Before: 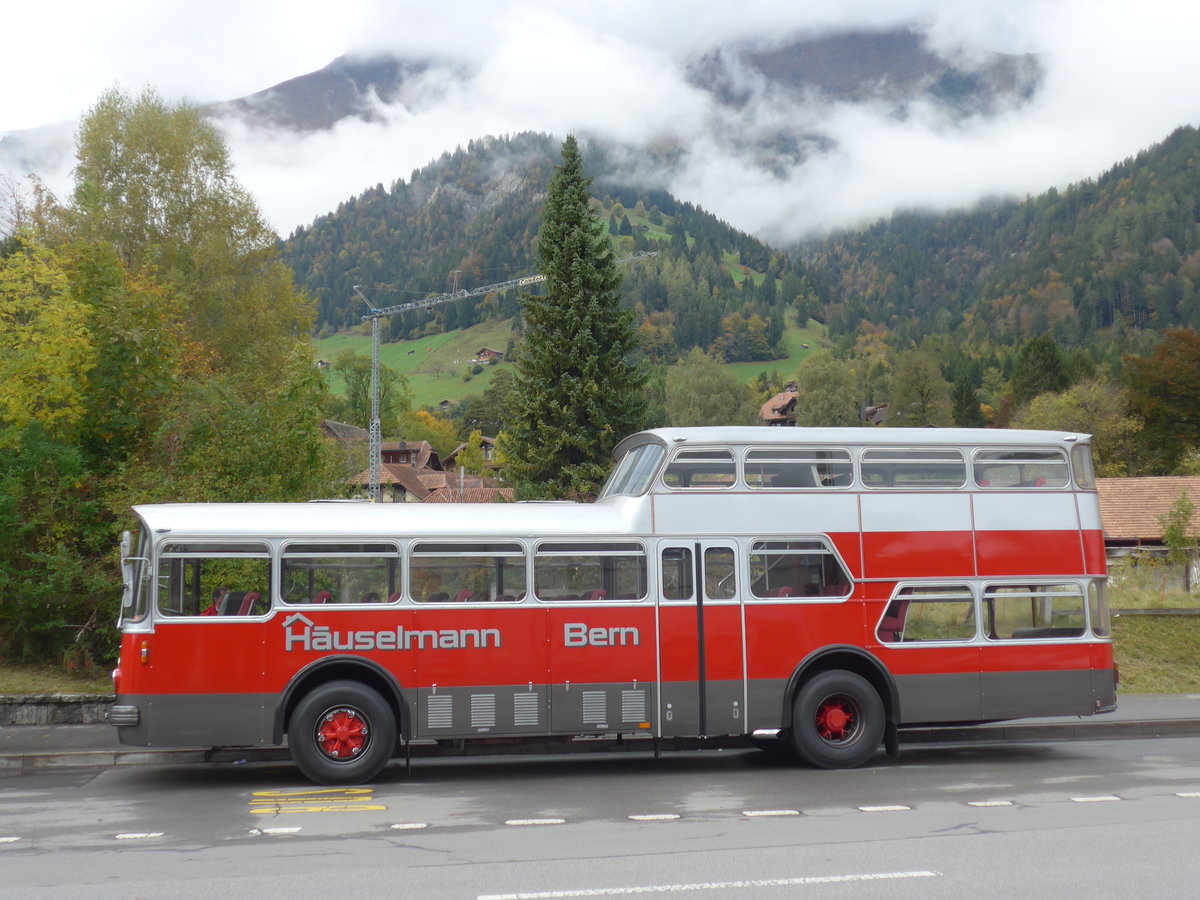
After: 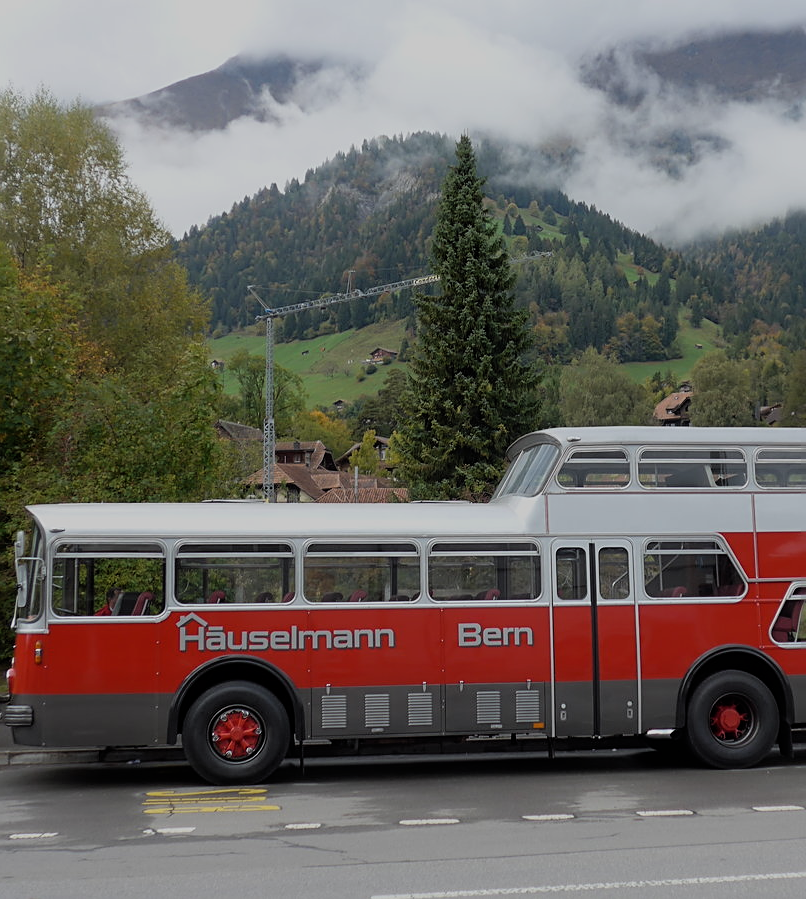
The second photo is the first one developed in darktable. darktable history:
sharpen: on, module defaults
filmic rgb: middle gray luminance 9.05%, black relative exposure -10.57 EV, white relative exposure 3.43 EV, target black luminance 0%, hardness 5.98, latitude 59.65%, contrast 1.093, highlights saturation mix 4.44%, shadows ↔ highlights balance 29.31%, iterations of high-quality reconstruction 10
crop and rotate: left 8.861%, right 23.901%
exposure: black level correction 0, exposure -0.708 EV, compensate highlight preservation false
